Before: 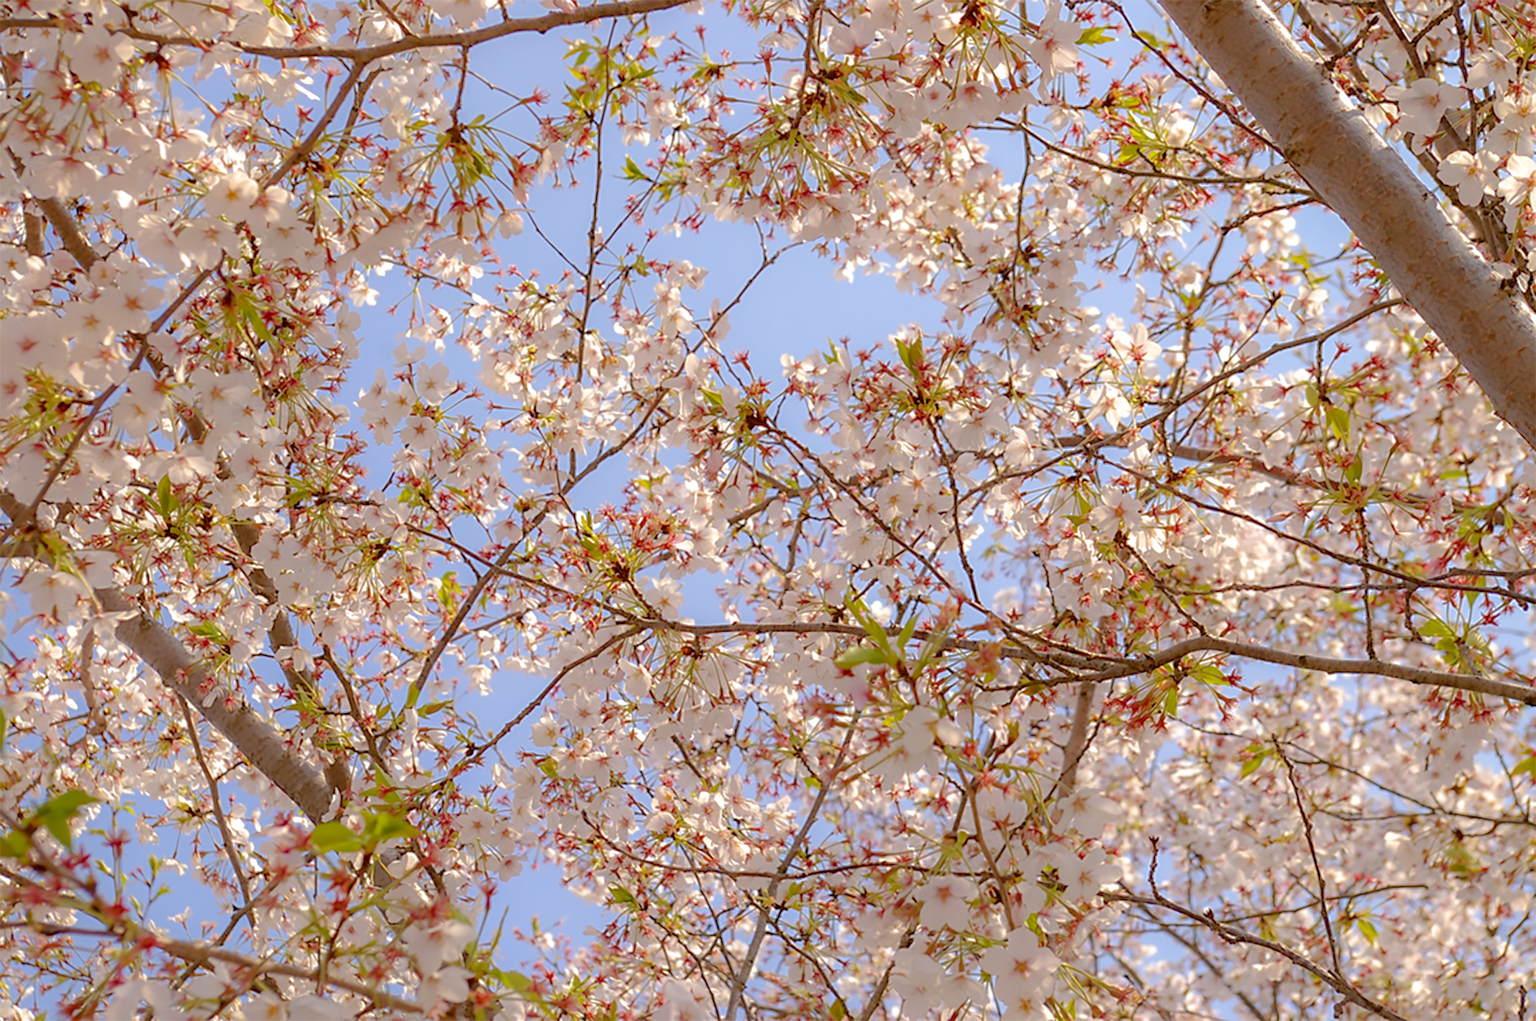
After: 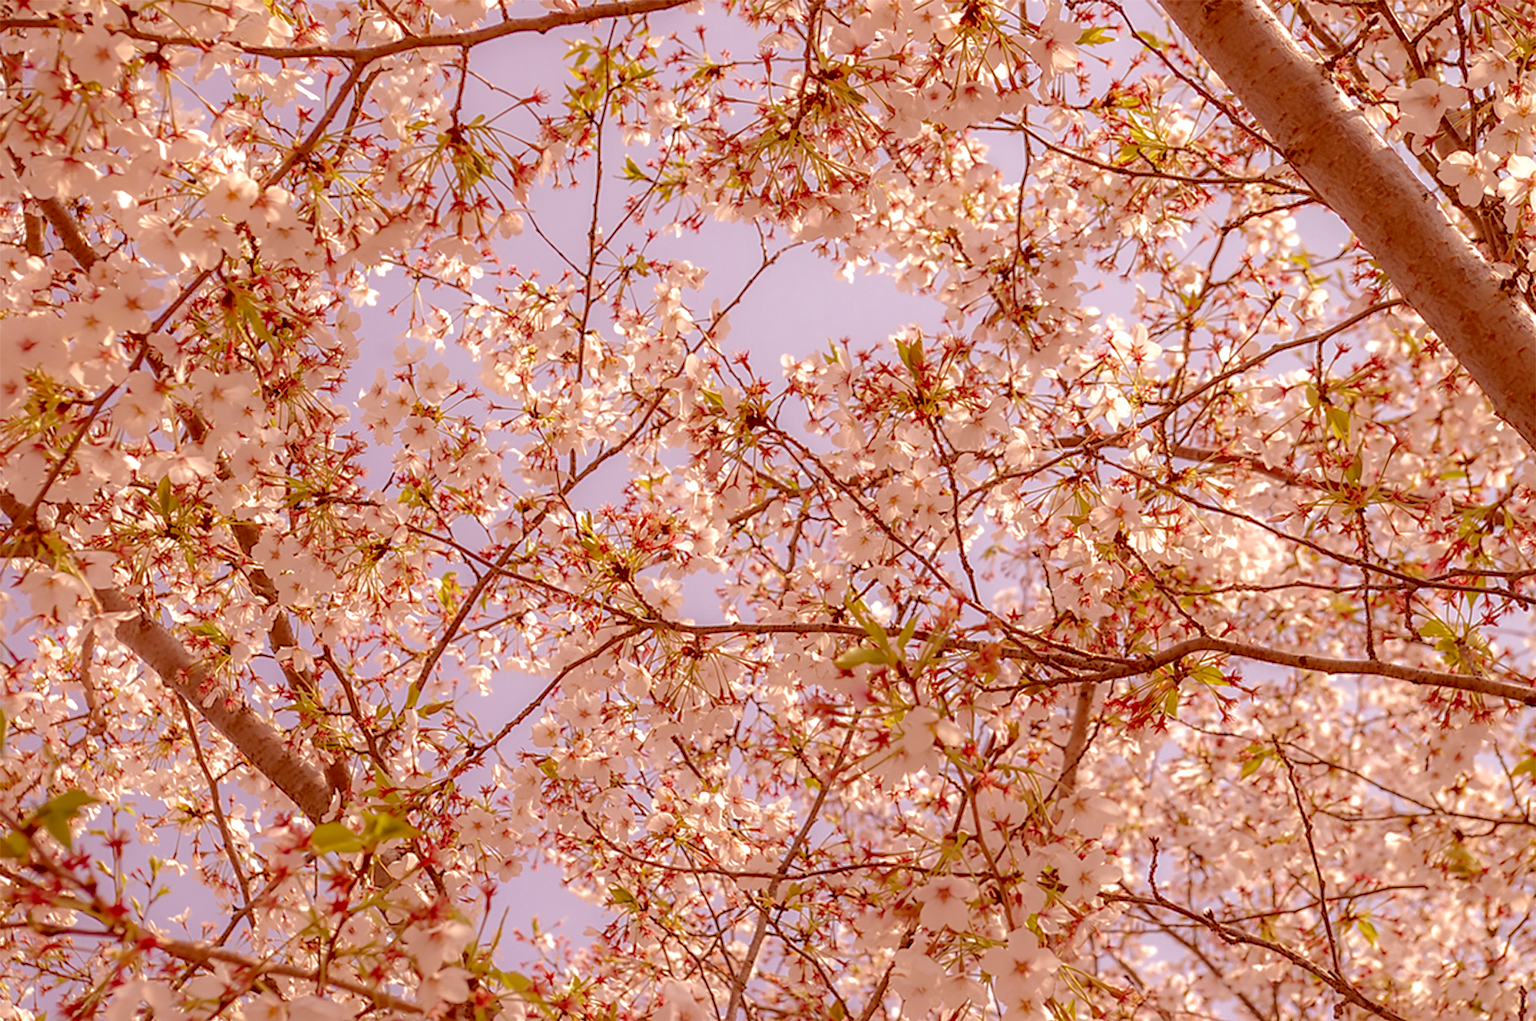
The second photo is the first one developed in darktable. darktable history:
local contrast: on, module defaults
color correction: highlights a* 9.03, highlights b* 8.71, shadows a* 40, shadows b* 40, saturation 0.8
